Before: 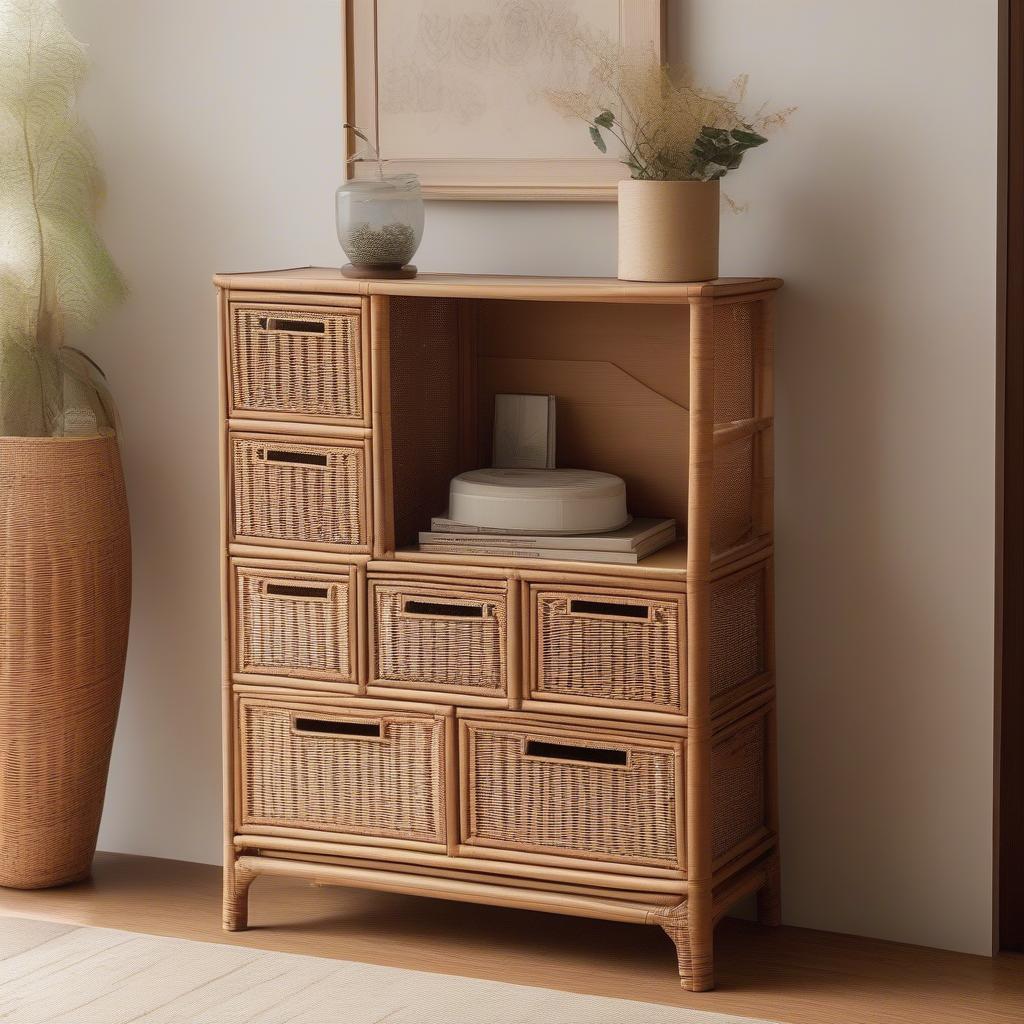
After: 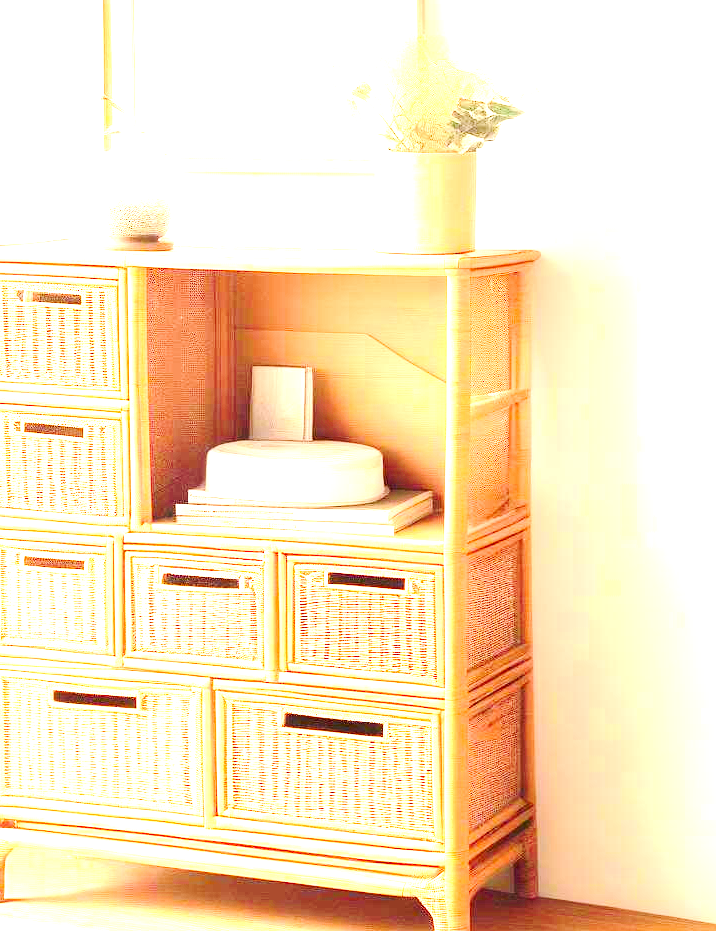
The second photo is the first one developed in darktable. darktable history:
exposure: black level correction 0, exposure 3.936 EV, compensate exposure bias true, compensate highlight preservation false
contrast brightness saturation: contrast 0.184, saturation 0.3
crop and rotate: left 23.765%, top 2.794%, right 6.234%, bottom 6.272%
tone curve: curves: ch0 [(0, 0.024) (0.049, 0.038) (0.176, 0.162) (0.33, 0.331) (0.432, 0.475) (0.601, 0.665) (0.843, 0.876) (1, 1)]; ch1 [(0, 0) (0.339, 0.358) (0.445, 0.439) (0.476, 0.47) (0.504, 0.504) (0.53, 0.511) (0.557, 0.558) (0.627, 0.635) (0.728, 0.746) (1, 1)]; ch2 [(0, 0) (0.327, 0.324) (0.417, 0.44) (0.46, 0.453) (0.502, 0.504) (0.526, 0.52) (0.54, 0.564) (0.606, 0.626) (0.76, 0.75) (1, 1)], preserve colors none
